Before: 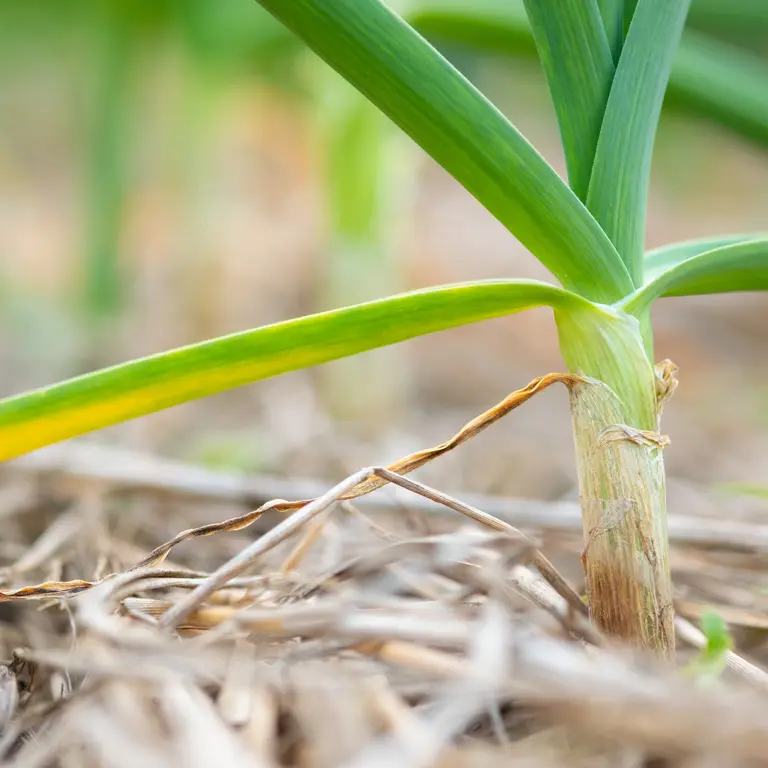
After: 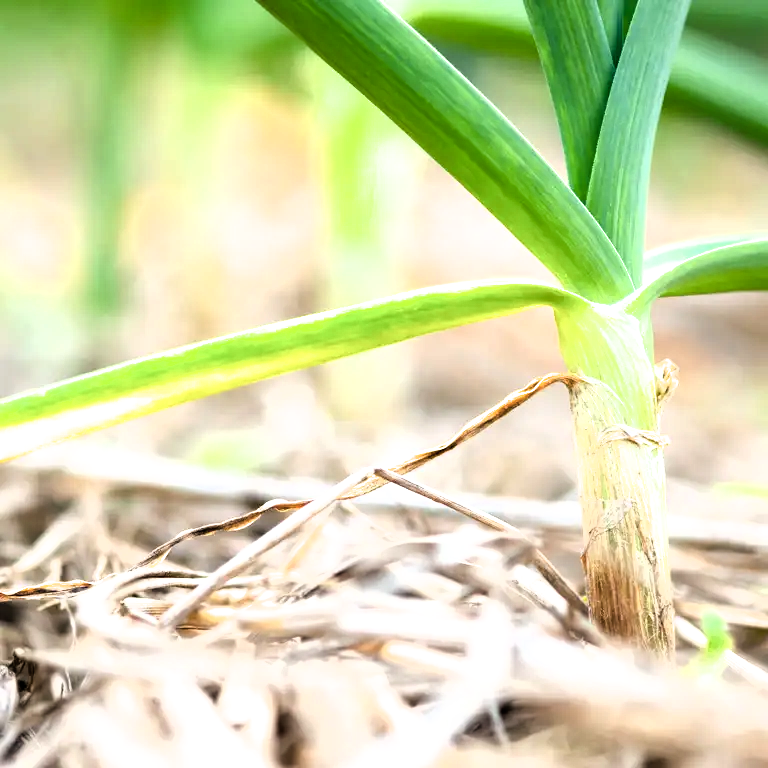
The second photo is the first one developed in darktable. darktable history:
filmic rgb: black relative exposure -8.2 EV, white relative exposure 2.2 EV, threshold 3 EV, hardness 7.11, latitude 85.74%, contrast 1.696, highlights saturation mix -4%, shadows ↔ highlights balance -2.69%, color science v5 (2021), contrast in shadows safe, contrast in highlights safe, enable highlight reconstruction true
color balance rgb "[modern colors]": linear chroma grading › shadows 32%, linear chroma grading › global chroma -2%, linear chroma grading › mid-tones 4%, perceptual saturation grading › global saturation -2%, perceptual saturation grading › highlights -8%, perceptual saturation grading › mid-tones 8%, perceptual saturation grading › shadows 4%, perceptual brilliance grading › highlights 8%, perceptual brilliance grading › mid-tones 4%, perceptual brilliance grading › shadows 2%, global vibrance 16%, saturation formula JzAzBz (2021)
